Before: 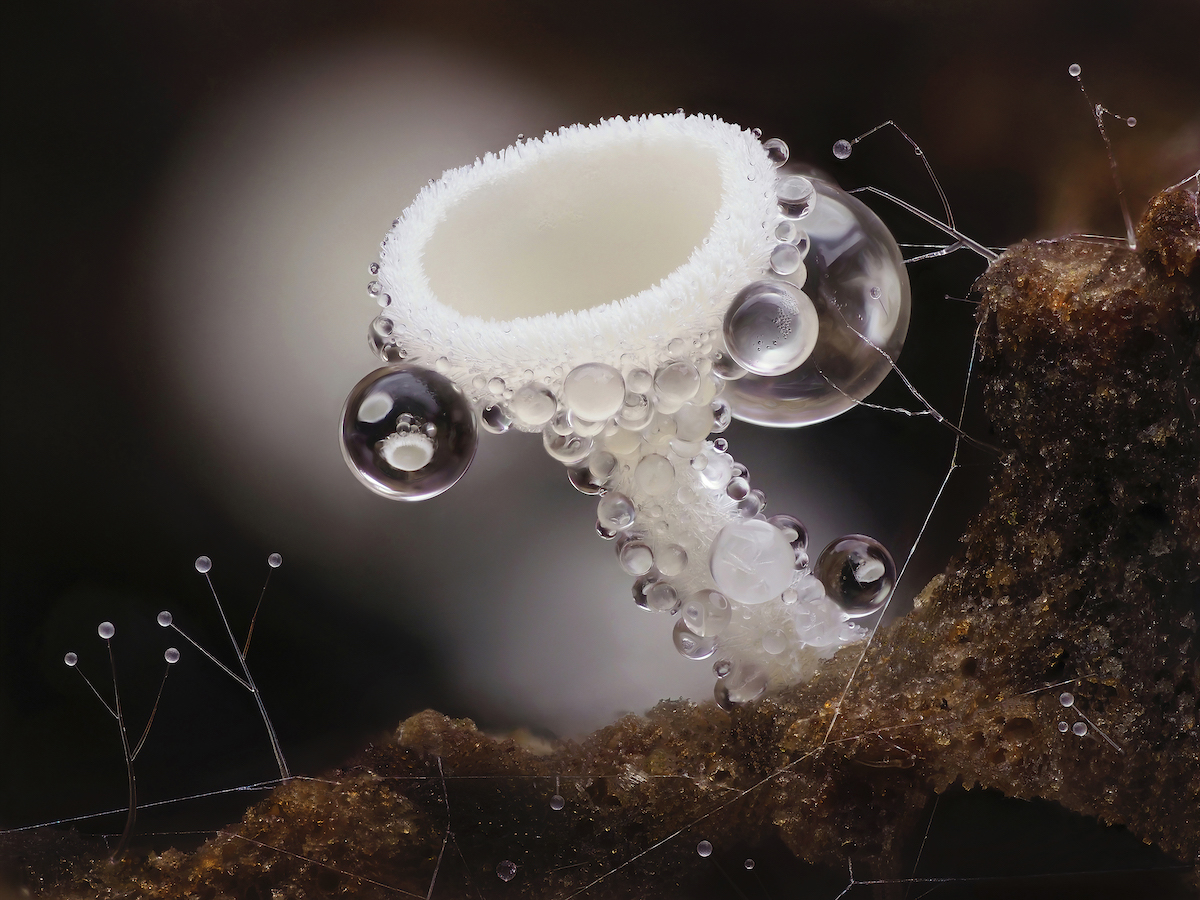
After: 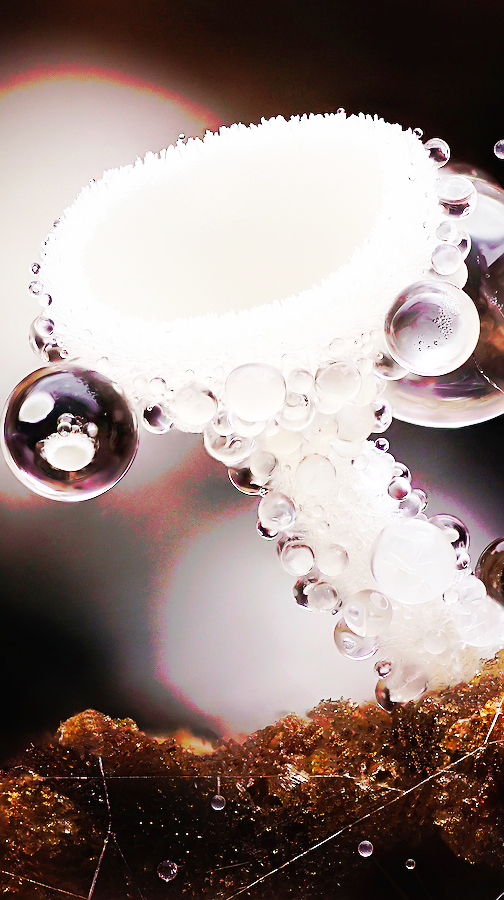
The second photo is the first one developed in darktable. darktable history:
crop: left 28.306%, right 29.557%
sharpen: amount 0.494
tone curve: curves: ch0 [(0, 0) (0.003, 0.003) (0.011, 0.011) (0.025, 0.024) (0.044, 0.043) (0.069, 0.067) (0.1, 0.096) (0.136, 0.131) (0.177, 0.171) (0.224, 0.217) (0.277, 0.267) (0.335, 0.324) (0.399, 0.385) (0.468, 0.452) (0.543, 0.632) (0.623, 0.697) (0.709, 0.766) (0.801, 0.839) (0.898, 0.917) (1, 1)], preserve colors none
base curve: curves: ch0 [(0, 0.003) (0.001, 0.002) (0.006, 0.004) (0.02, 0.022) (0.048, 0.086) (0.094, 0.234) (0.162, 0.431) (0.258, 0.629) (0.385, 0.8) (0.548, 0.918) (0.751, 0.988) (1, 1)], preserve colors none
